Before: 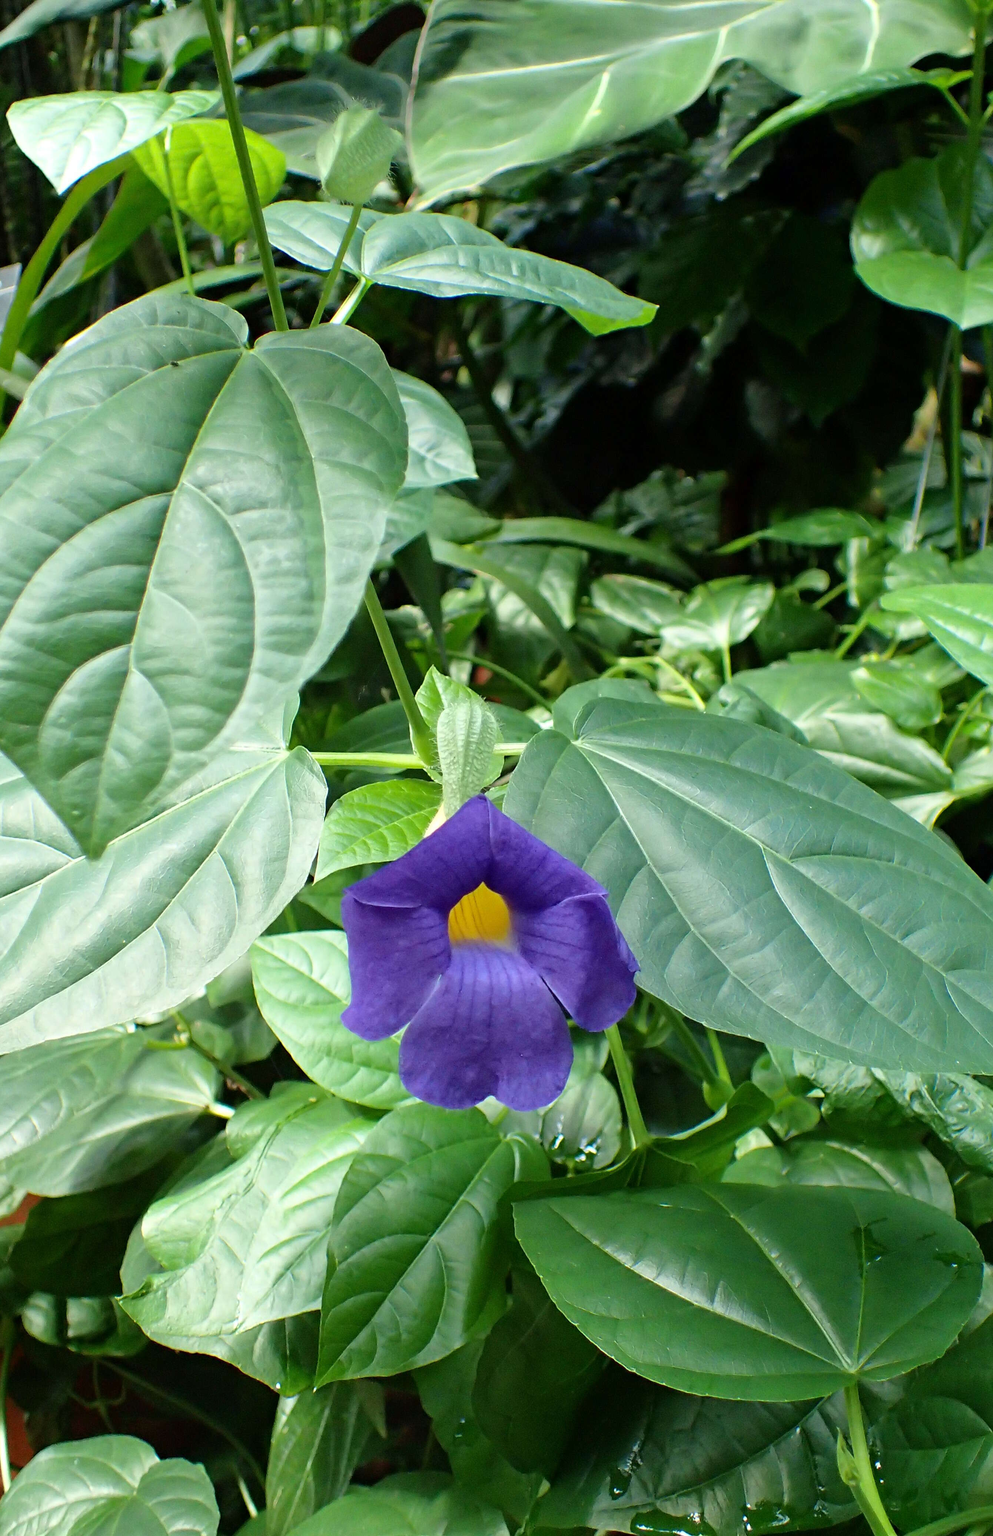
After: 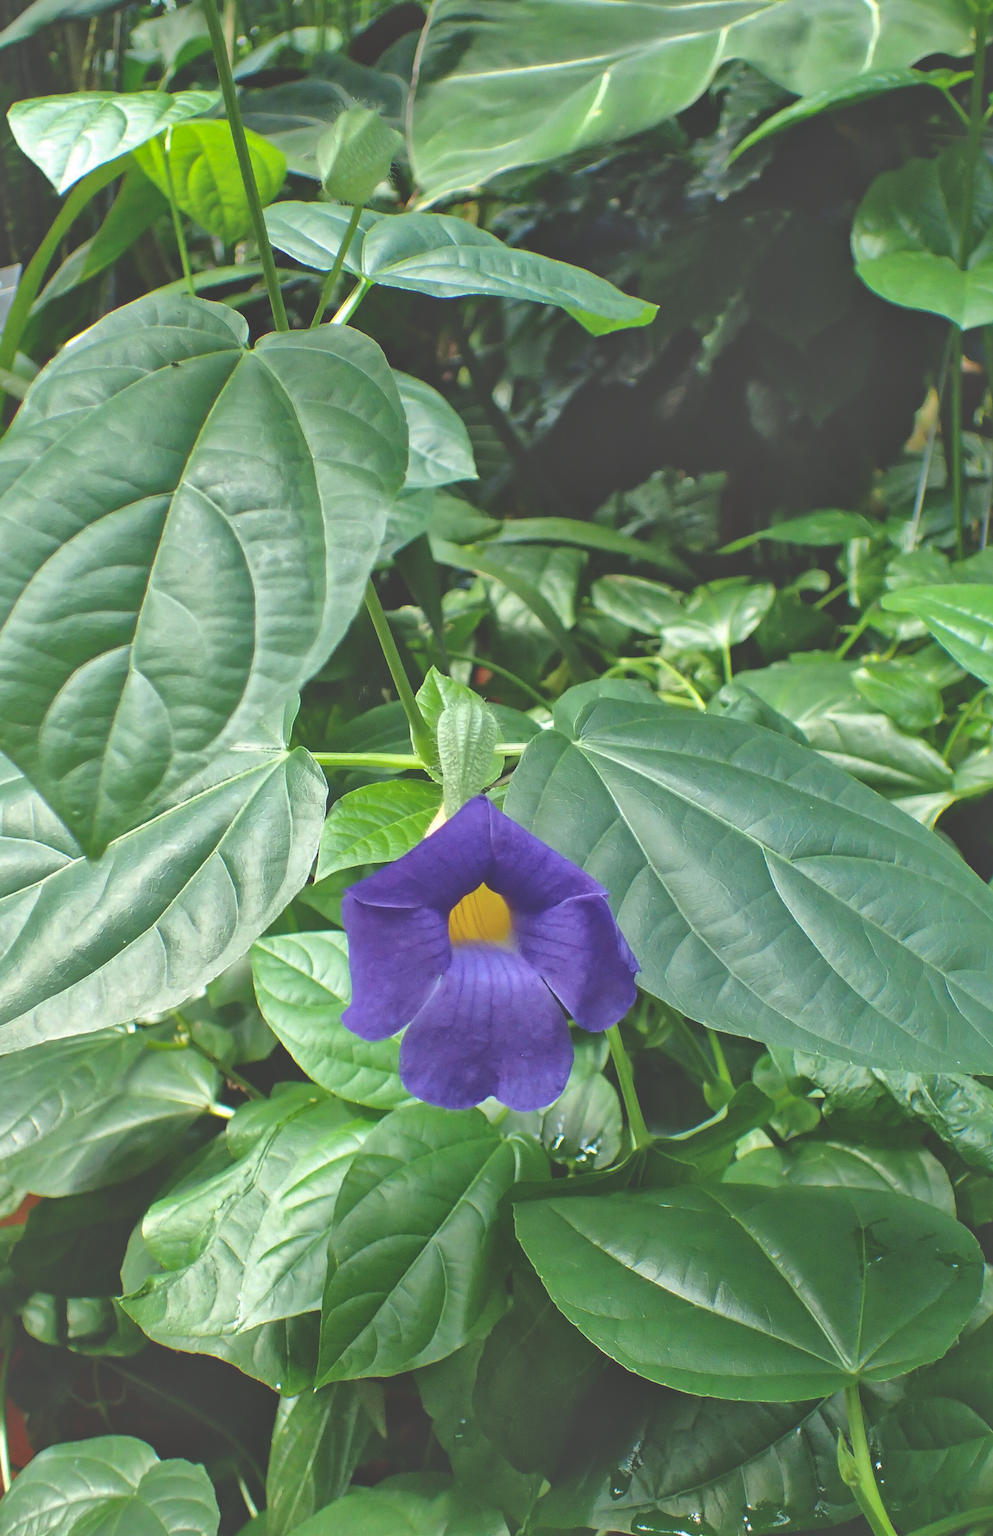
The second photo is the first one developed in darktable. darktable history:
shadows and highlights: shadows 59.56, highlights -60.01
exposure: black level correction -0.032, compensate highlight preservation false
